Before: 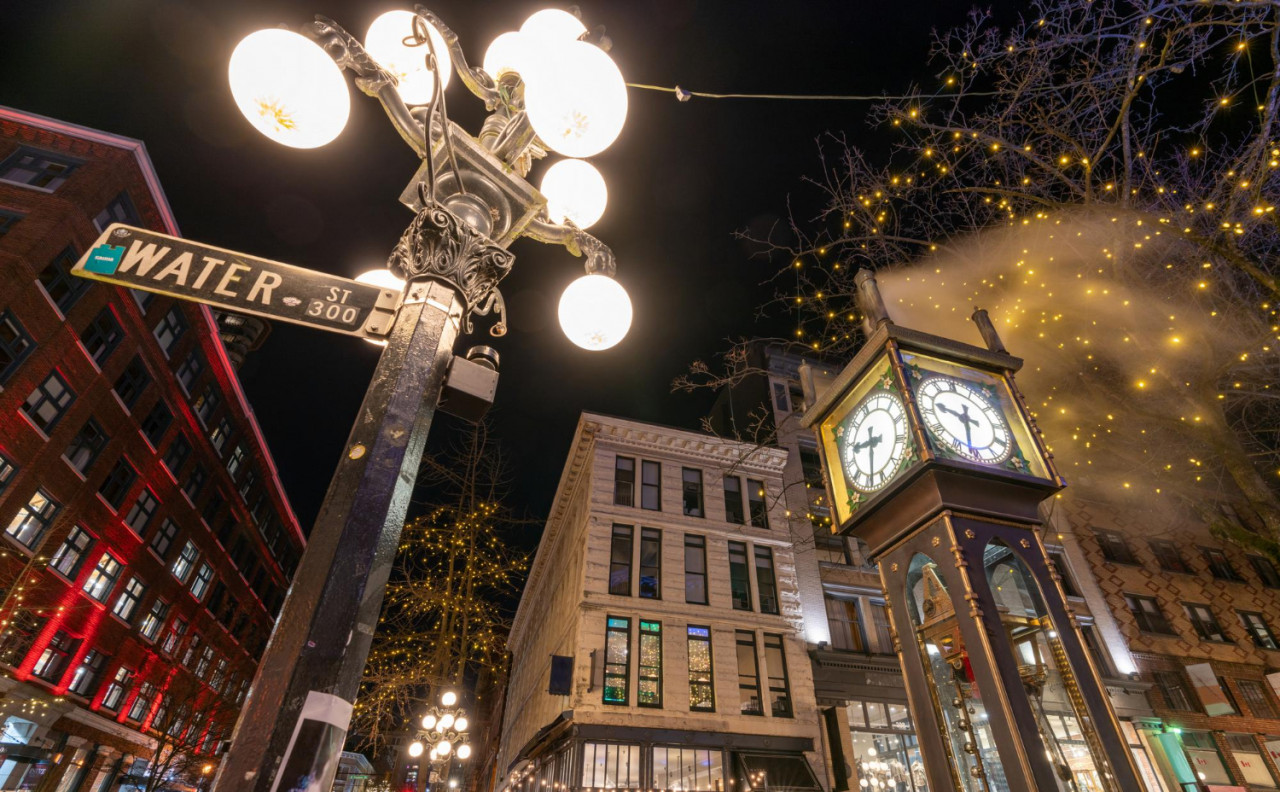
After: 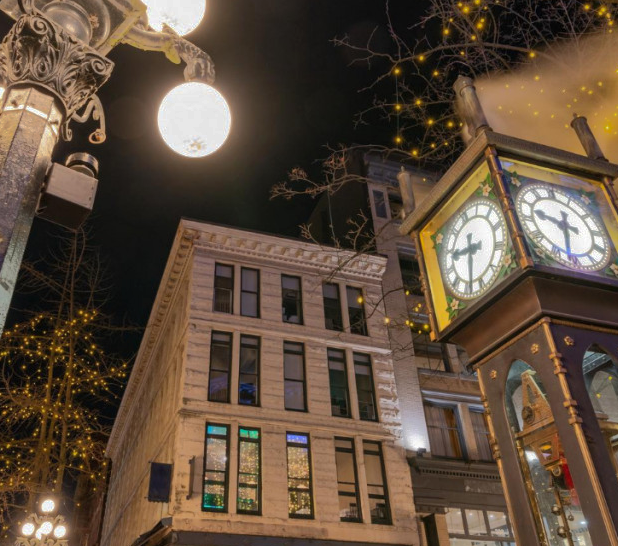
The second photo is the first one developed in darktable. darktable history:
crop: left 31.401%, top 24.441%, right 20.287%, bottom 6.585%
shadows and highlights: shadows 24.77, highlights -71.43
